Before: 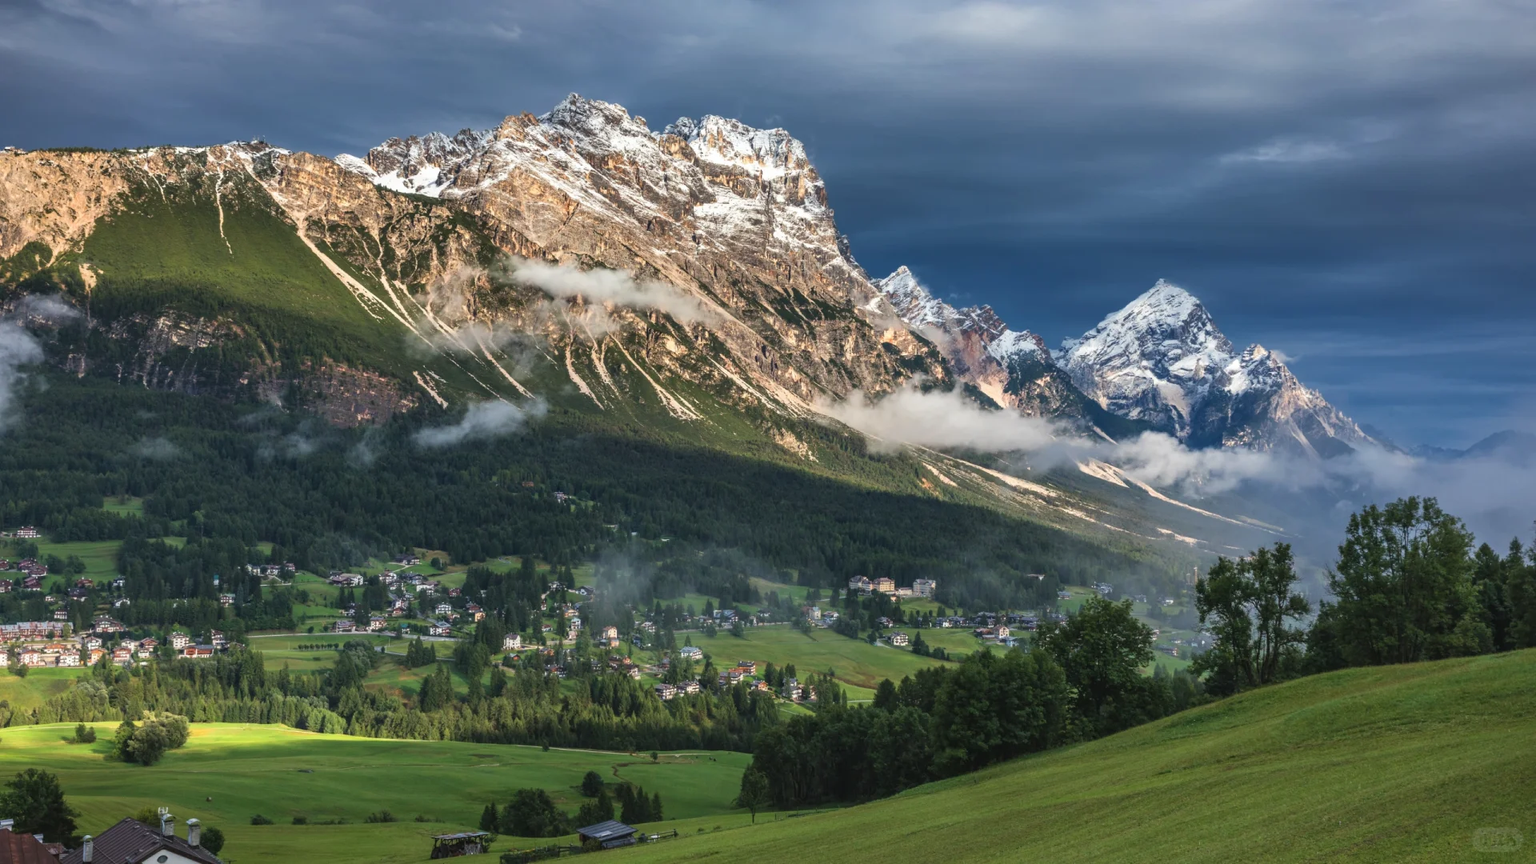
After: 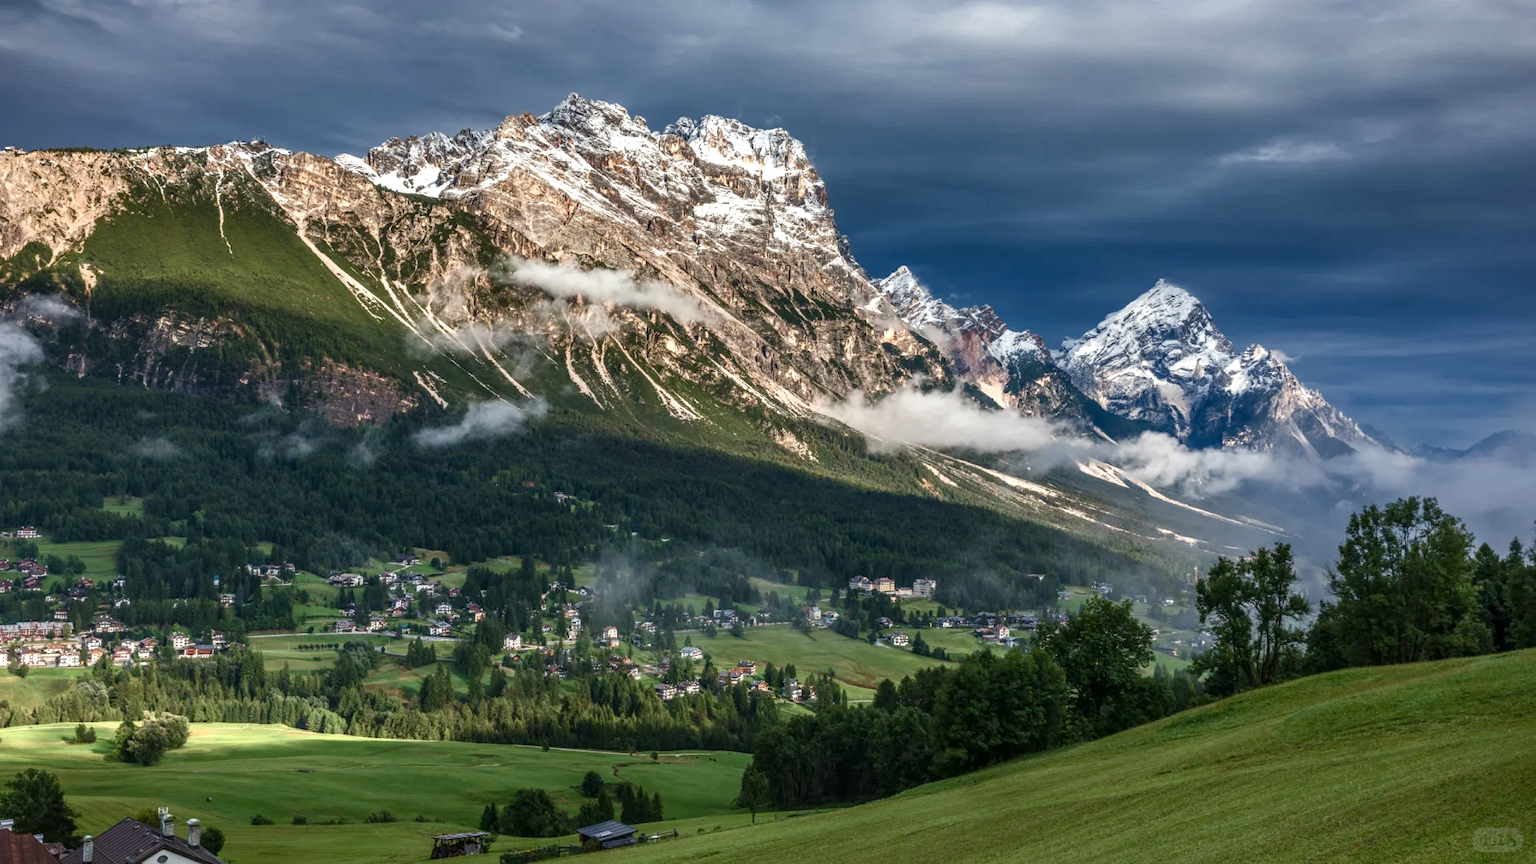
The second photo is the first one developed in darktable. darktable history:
color balance rgb: linear chroma grading › shadows -2.391%, linear chroma grading › highlights -14.067%, linear chroma grading › global chroma -9.845%, linear chroma grading › mid-tones -10.309%, perceptual saturation grading › global saturation 25.437%, perceptual saturation grading › highlights -50.475%, perceptual saturation grading › shadows 30.476%, perceptual brilliance grading › highlights 4.567%, perceptual brilliance grading › shadows -9.763%, global vibrance 20%
local contrast: on, module defaults
